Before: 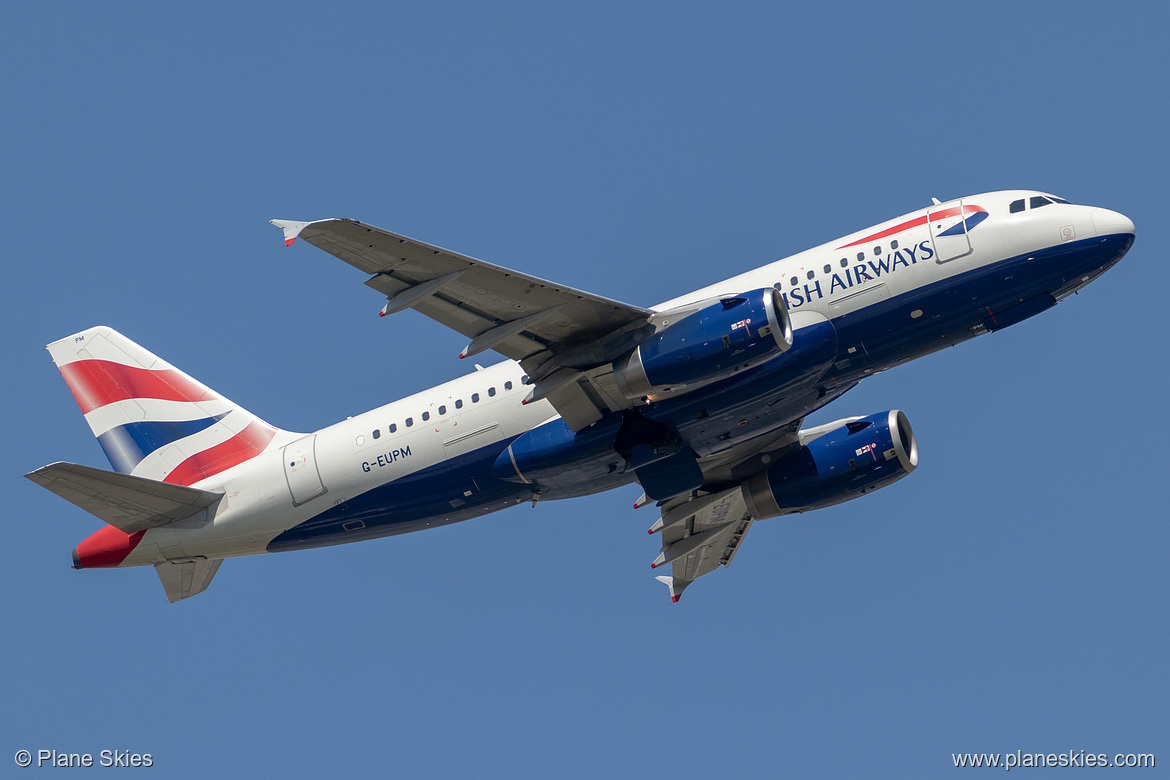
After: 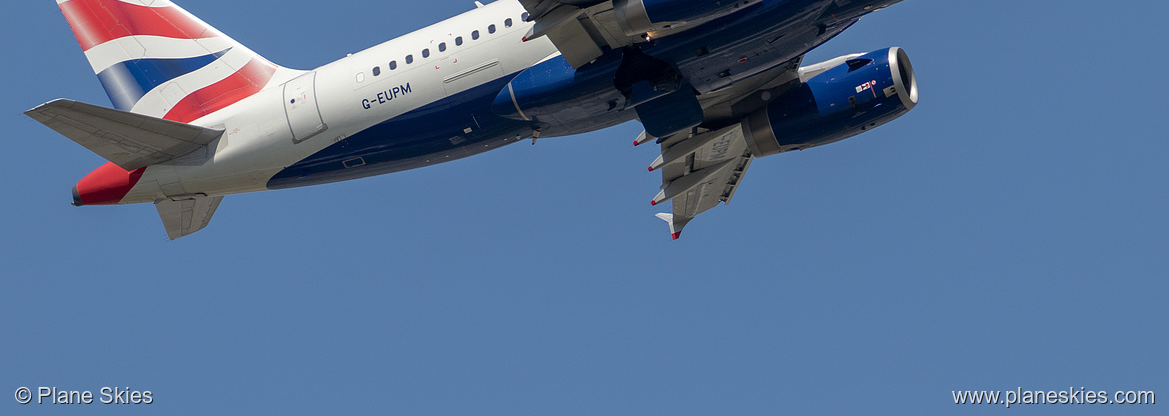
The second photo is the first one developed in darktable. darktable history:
crop and rotate: top 46.601%, right 0.028%
